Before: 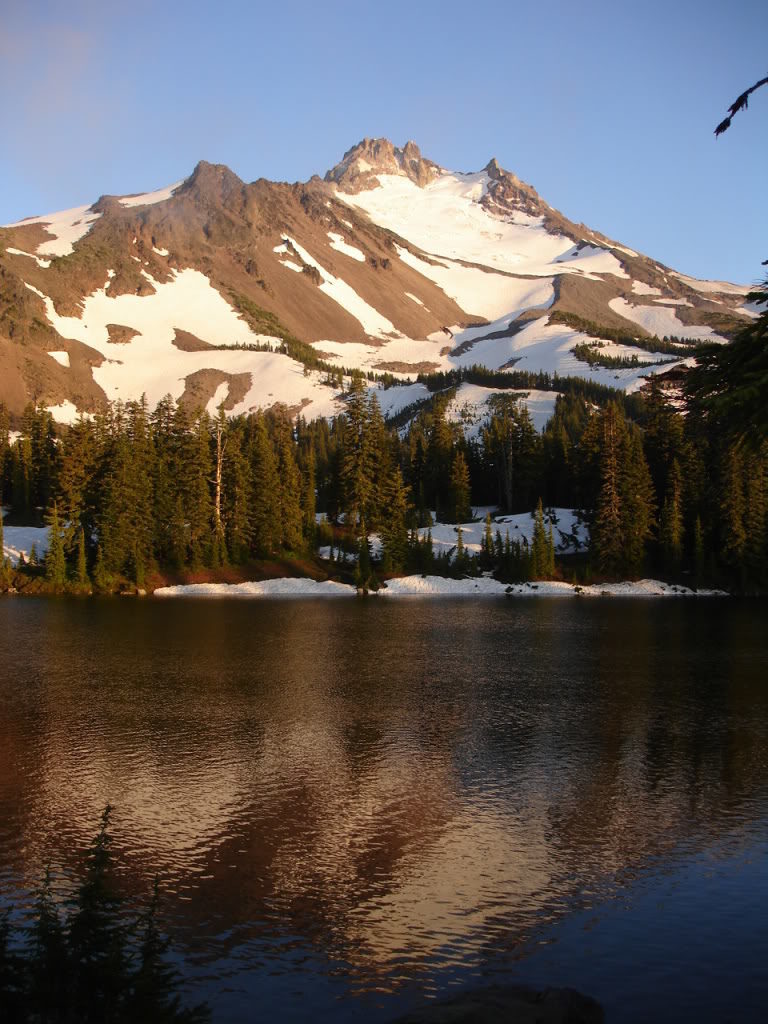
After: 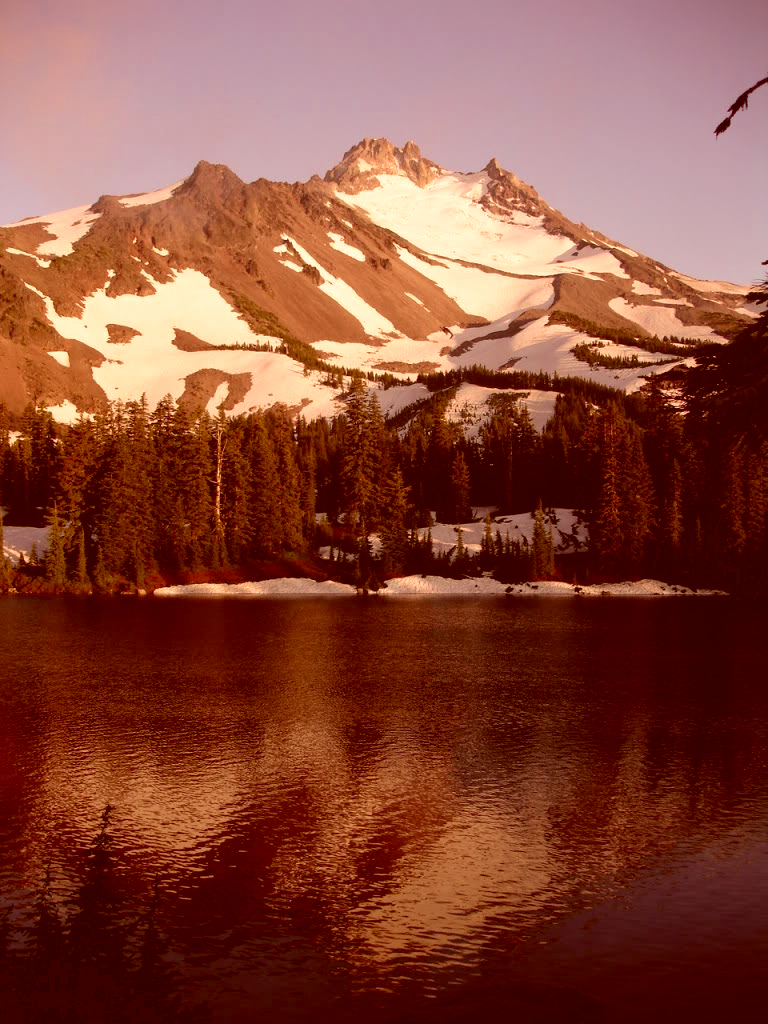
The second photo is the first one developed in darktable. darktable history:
velvia: on, module defaults
white balance: red 1.045, blue 0.932
color correction: highlights a* 9.03, highlights b* 8.71, shadows a* 40, shadows b* 40, saturation 0.8
